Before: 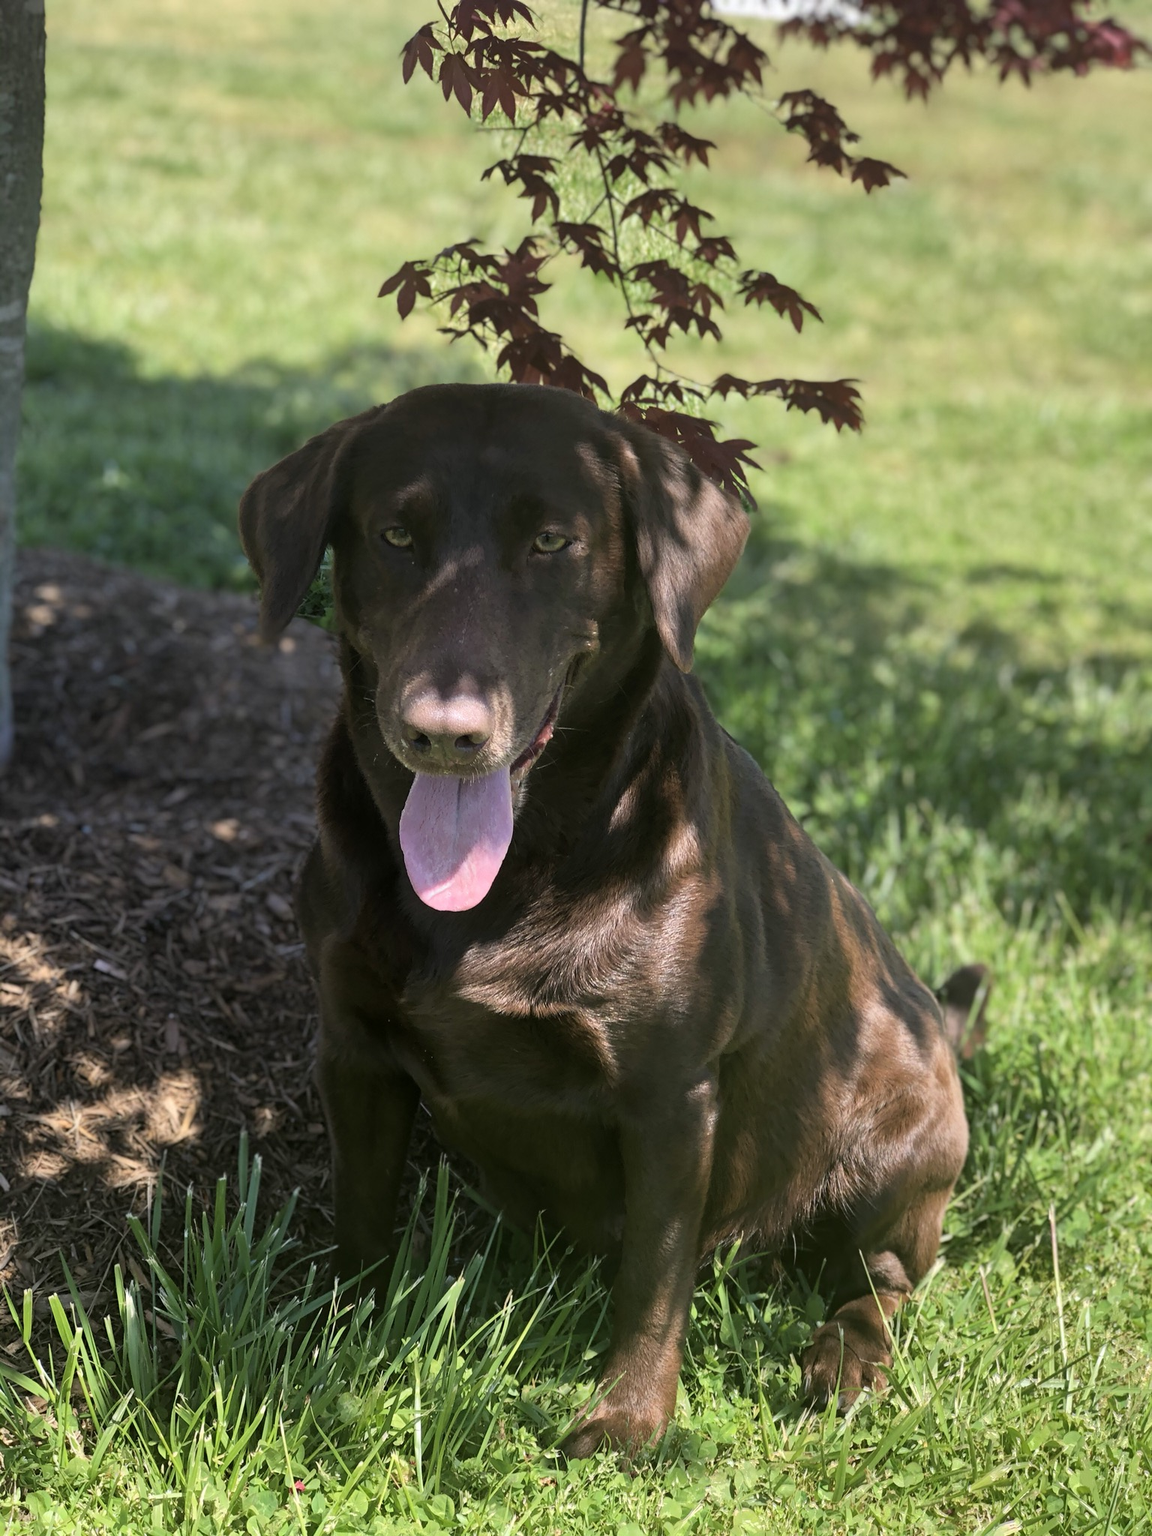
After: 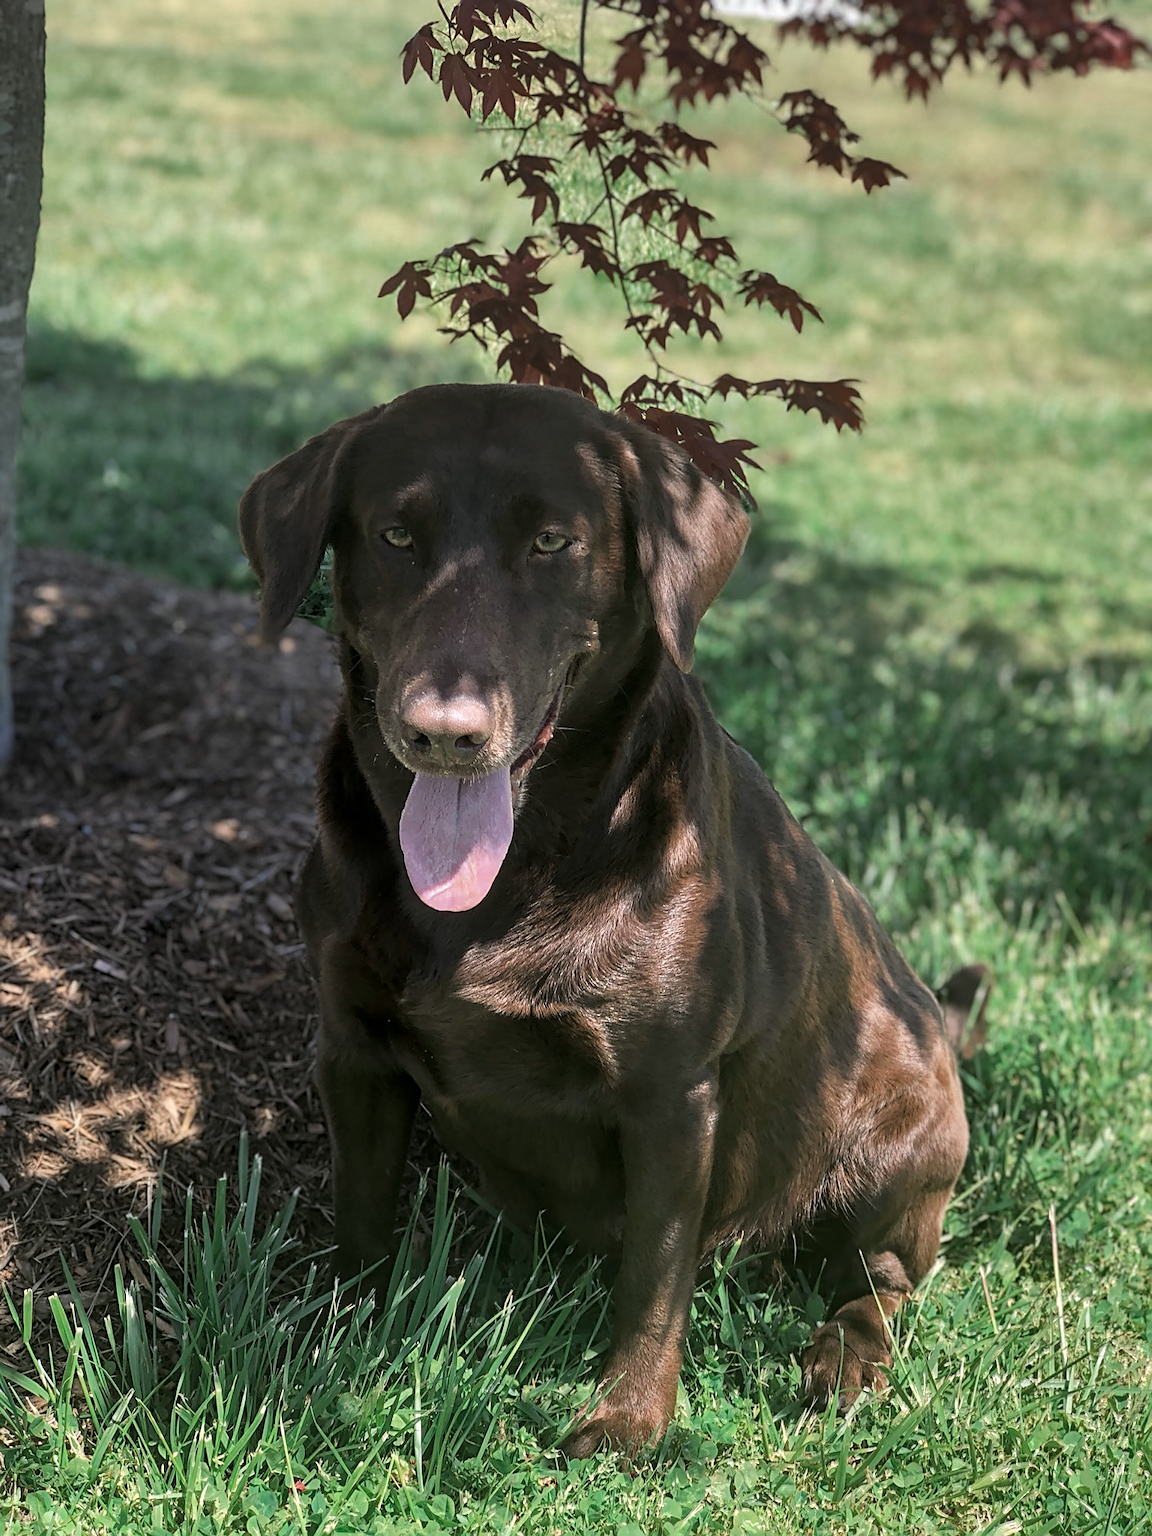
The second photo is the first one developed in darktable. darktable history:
sharpen: on, module defaults
color zones: curves: ch0 [(0, 0.5) (0.125, 0.4) (0.25, 0.5) (0.375, 0.4) (0.5, 0.4) (0.625, 0.35) (0.75, 0.35) (0.875, 0.5)]; ch1 [(0, 0.35) (0.125, 0.45) (0.25, 0.35) (0.375, 0.35) (0.5, 0.35) (0.625, 0.35) (0.75, 0.45) (0.875, 0.35)]; ch2 [(0, 0.6) (0.125, 0.5) (0.25, 0.5) (0.375, 0.6) (0.5, 0.6) (0.625, 0.5) (0.75, 0.5) (0.875, 0.5)]
local contrast: on, module defaults
